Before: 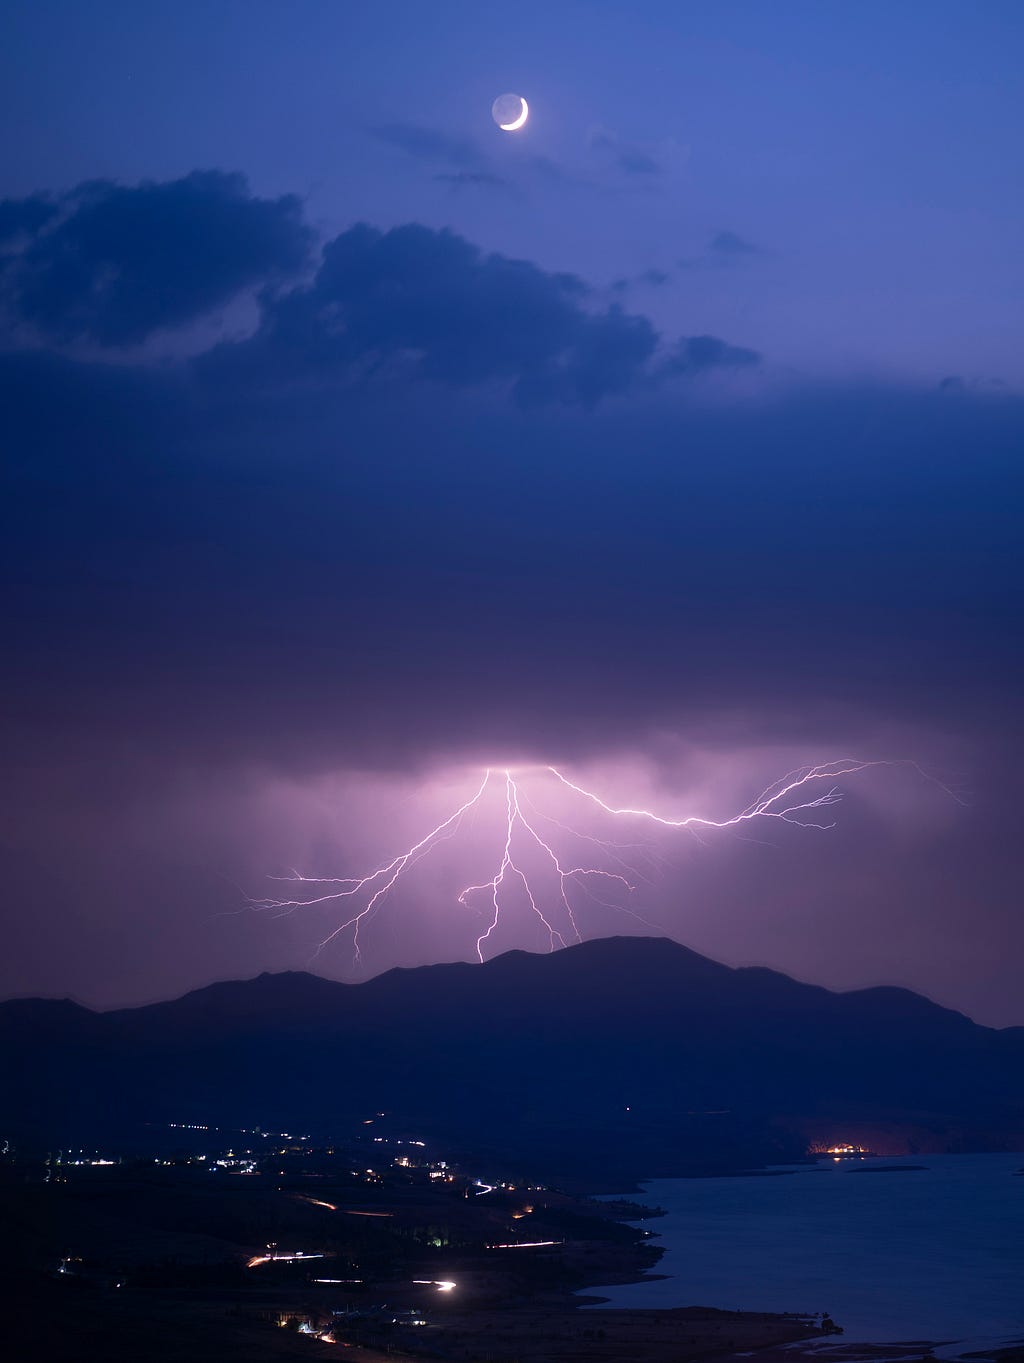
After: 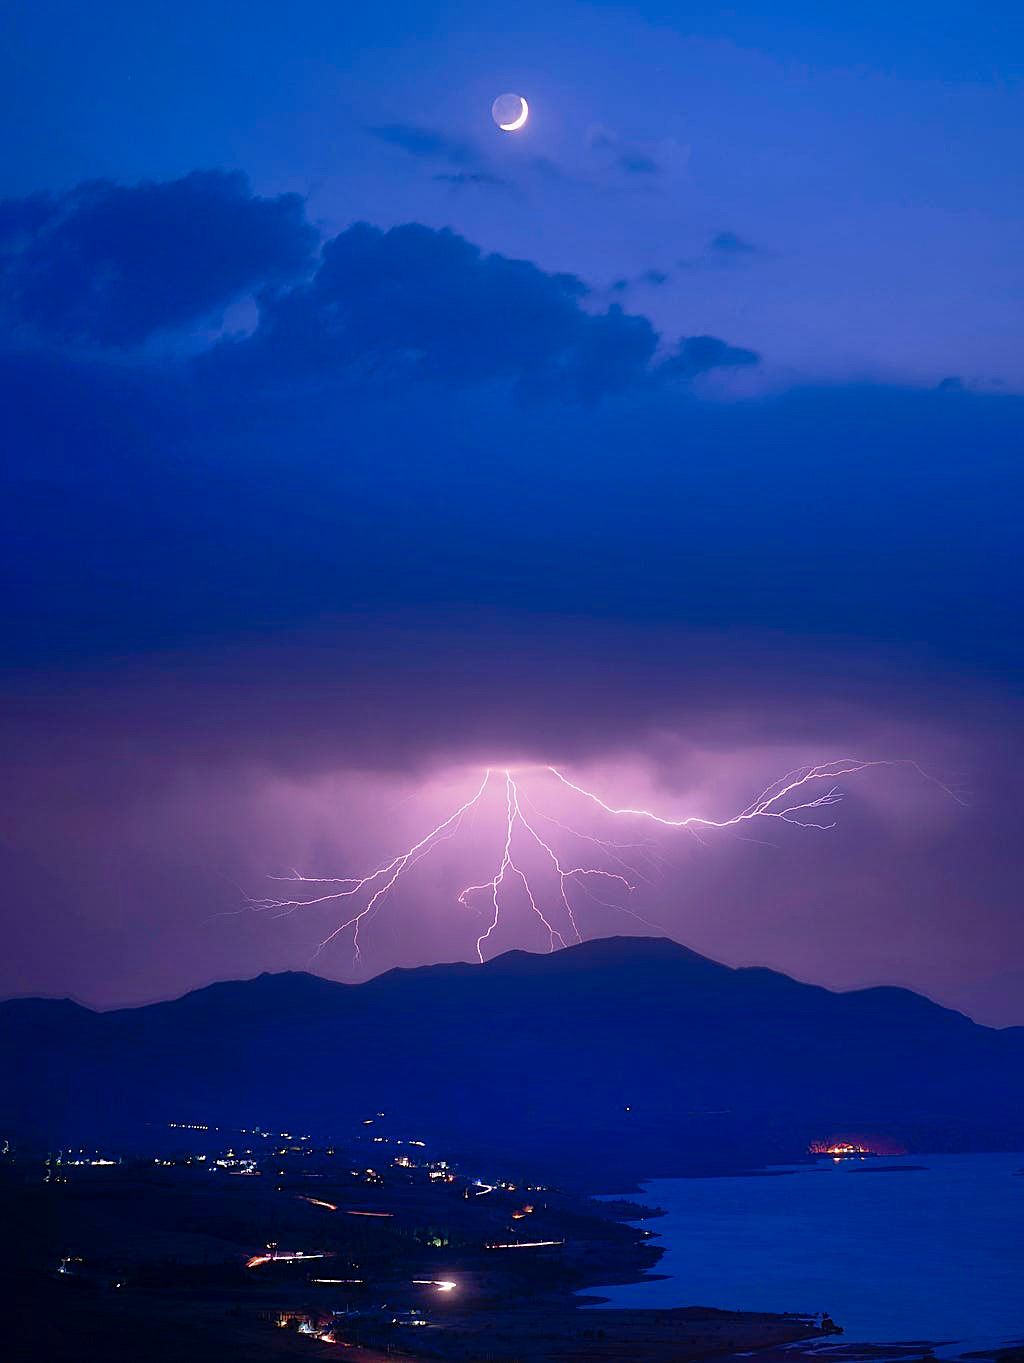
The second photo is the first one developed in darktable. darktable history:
exposure: exposure -0.112 EV, compensate highlight preservation false
sharpen: on, module defaults
shadows and highlights: on, module defaults
contrast brightness saturation: contrast 0.167, saturation 0.315
